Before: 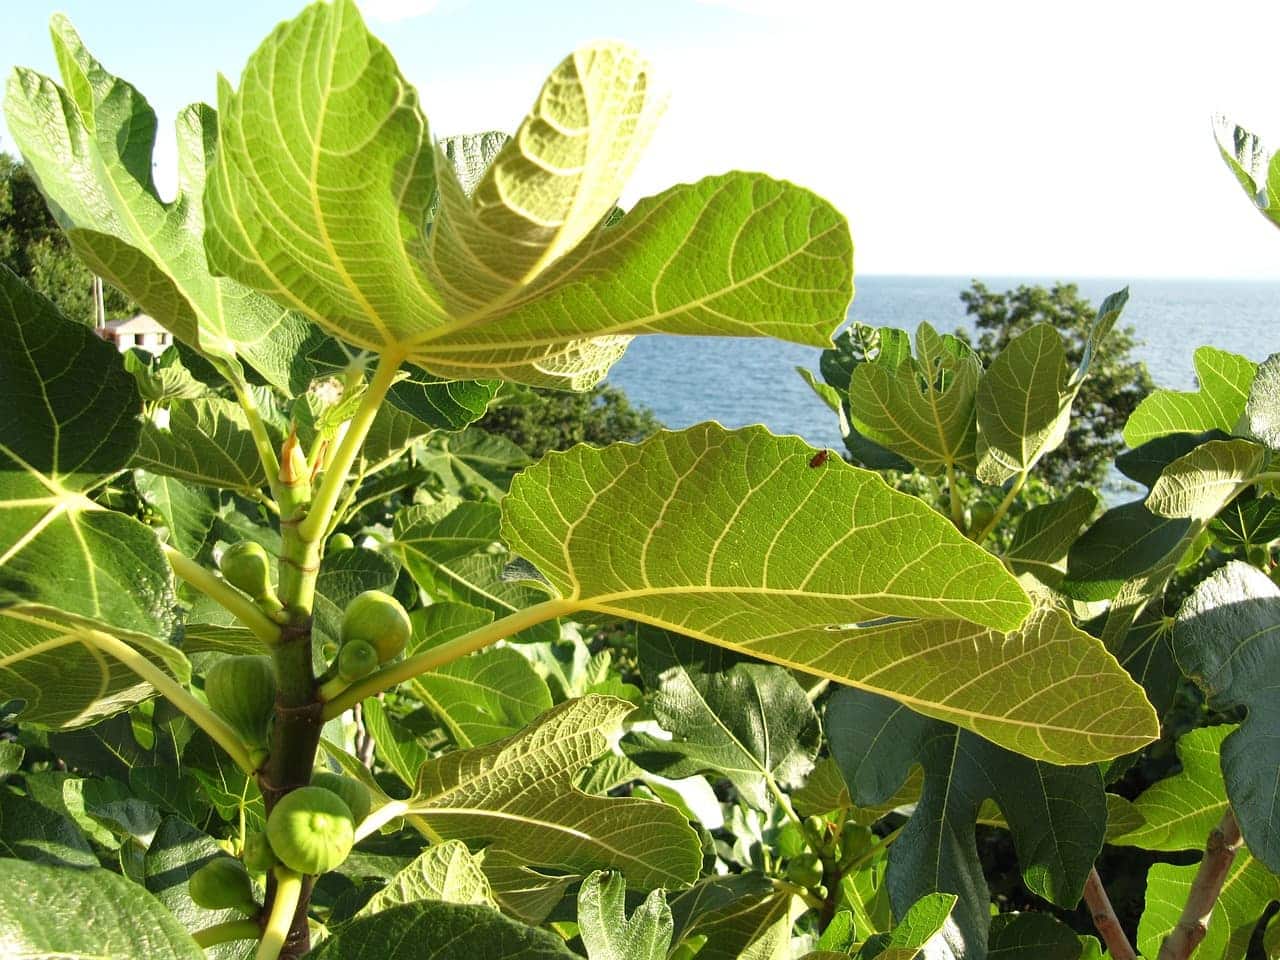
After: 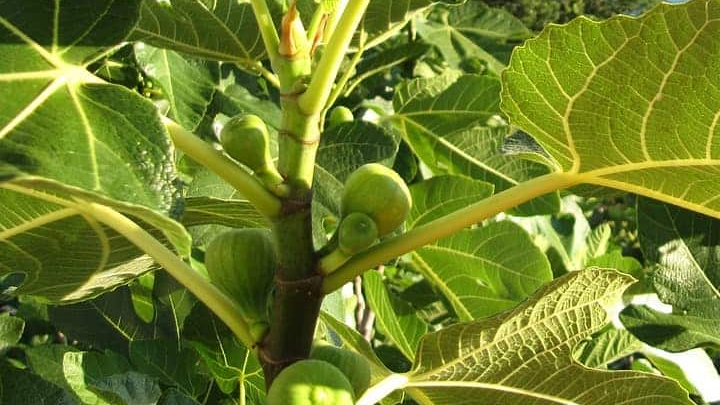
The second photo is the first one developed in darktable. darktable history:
velvia: strength 9.57%
crop: top 44.484%, right 43.706%, bottom 13.227%
